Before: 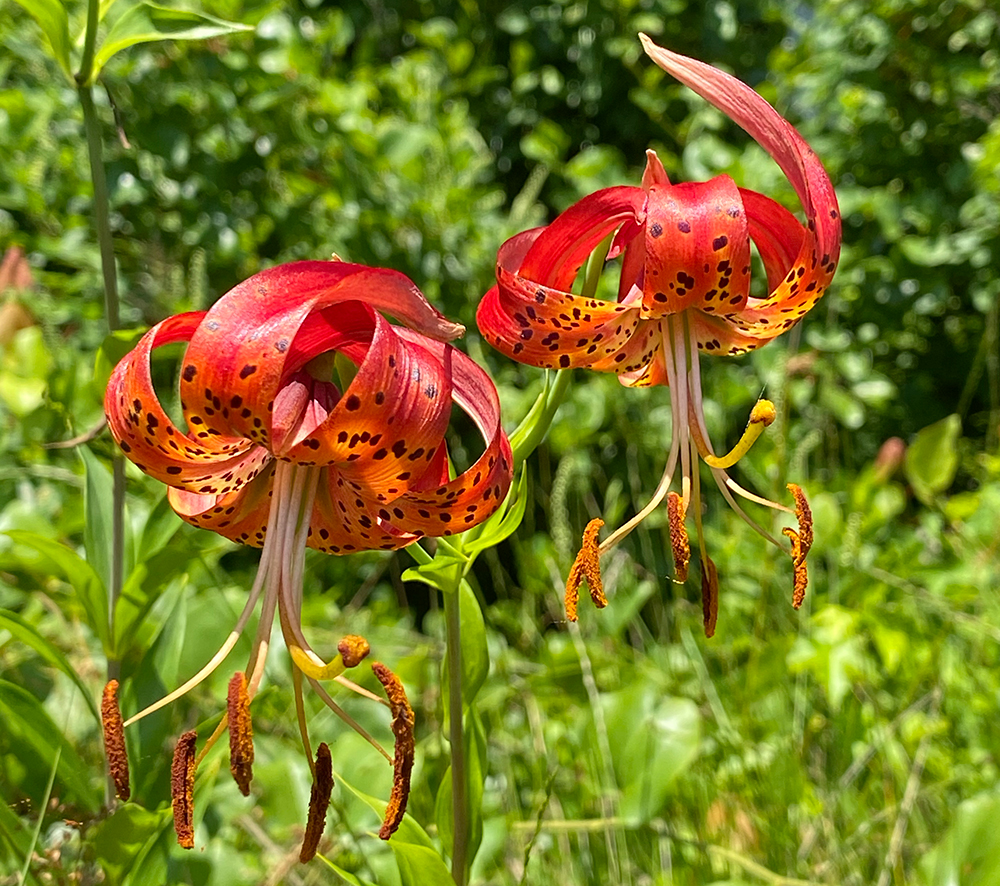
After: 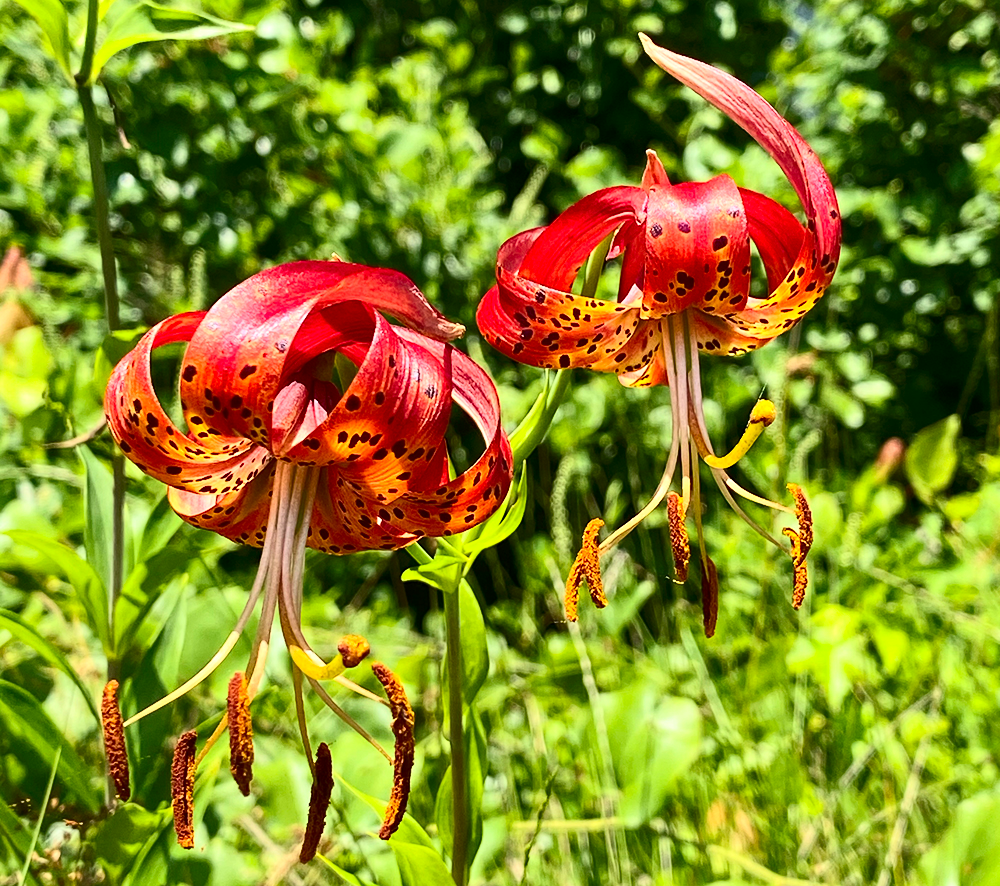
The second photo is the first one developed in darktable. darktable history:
contrast brightness saturation: contrast 0.4, brightness 0.103, saturation 0.21
